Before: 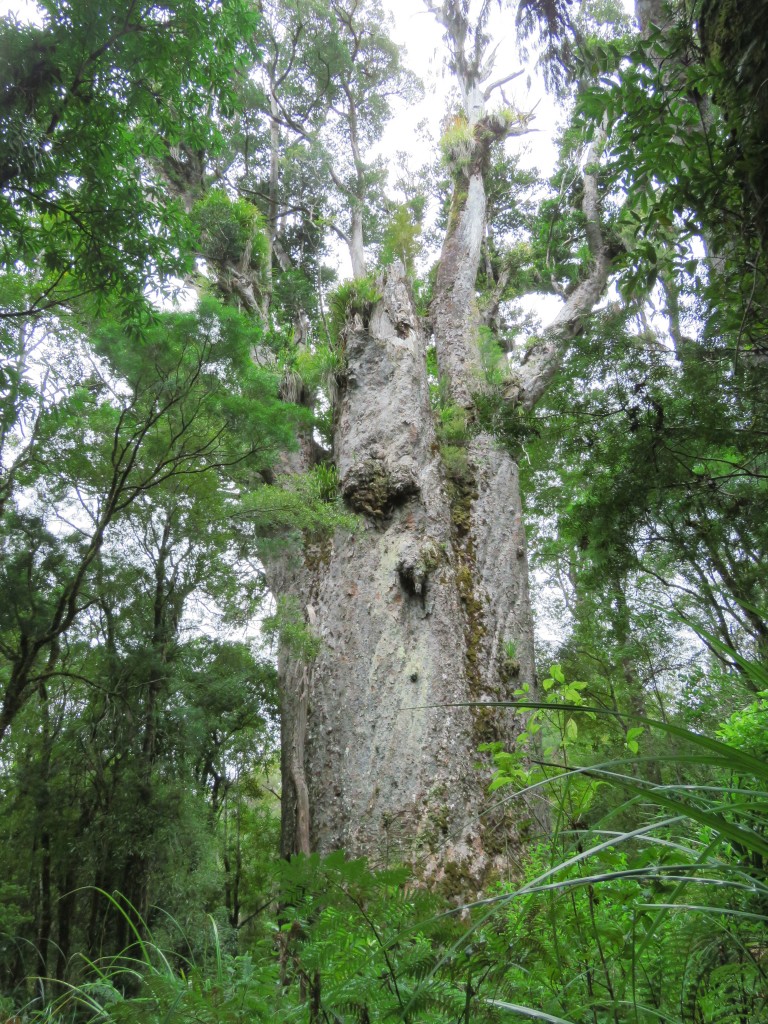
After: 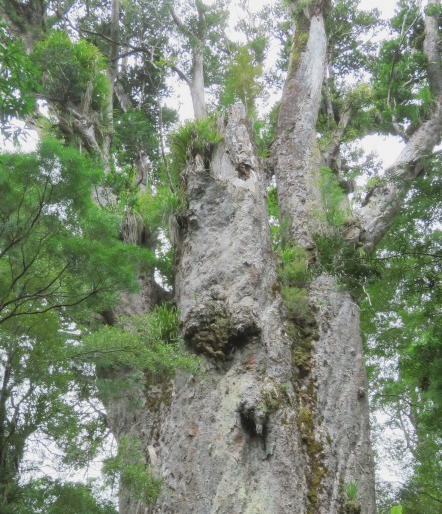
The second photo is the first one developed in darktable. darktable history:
crop: left 20.77%, top 15.614%, right 21.646%, bottom 34.106%
contrast brightness saturation: contrast -0.103, saturation -0.093
